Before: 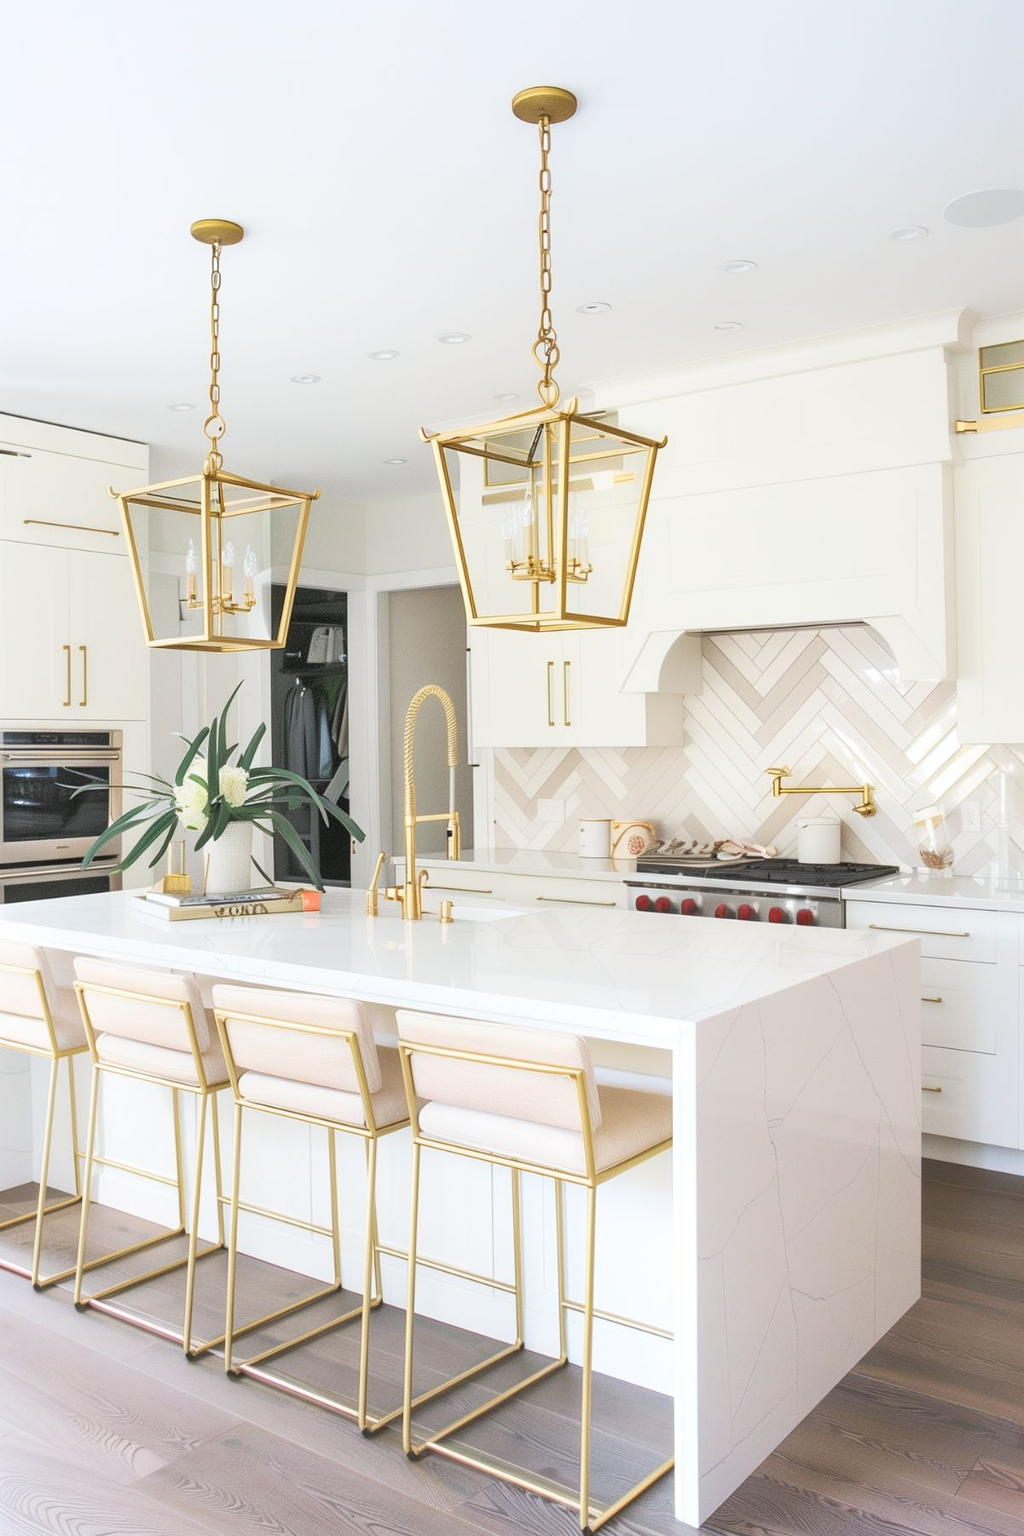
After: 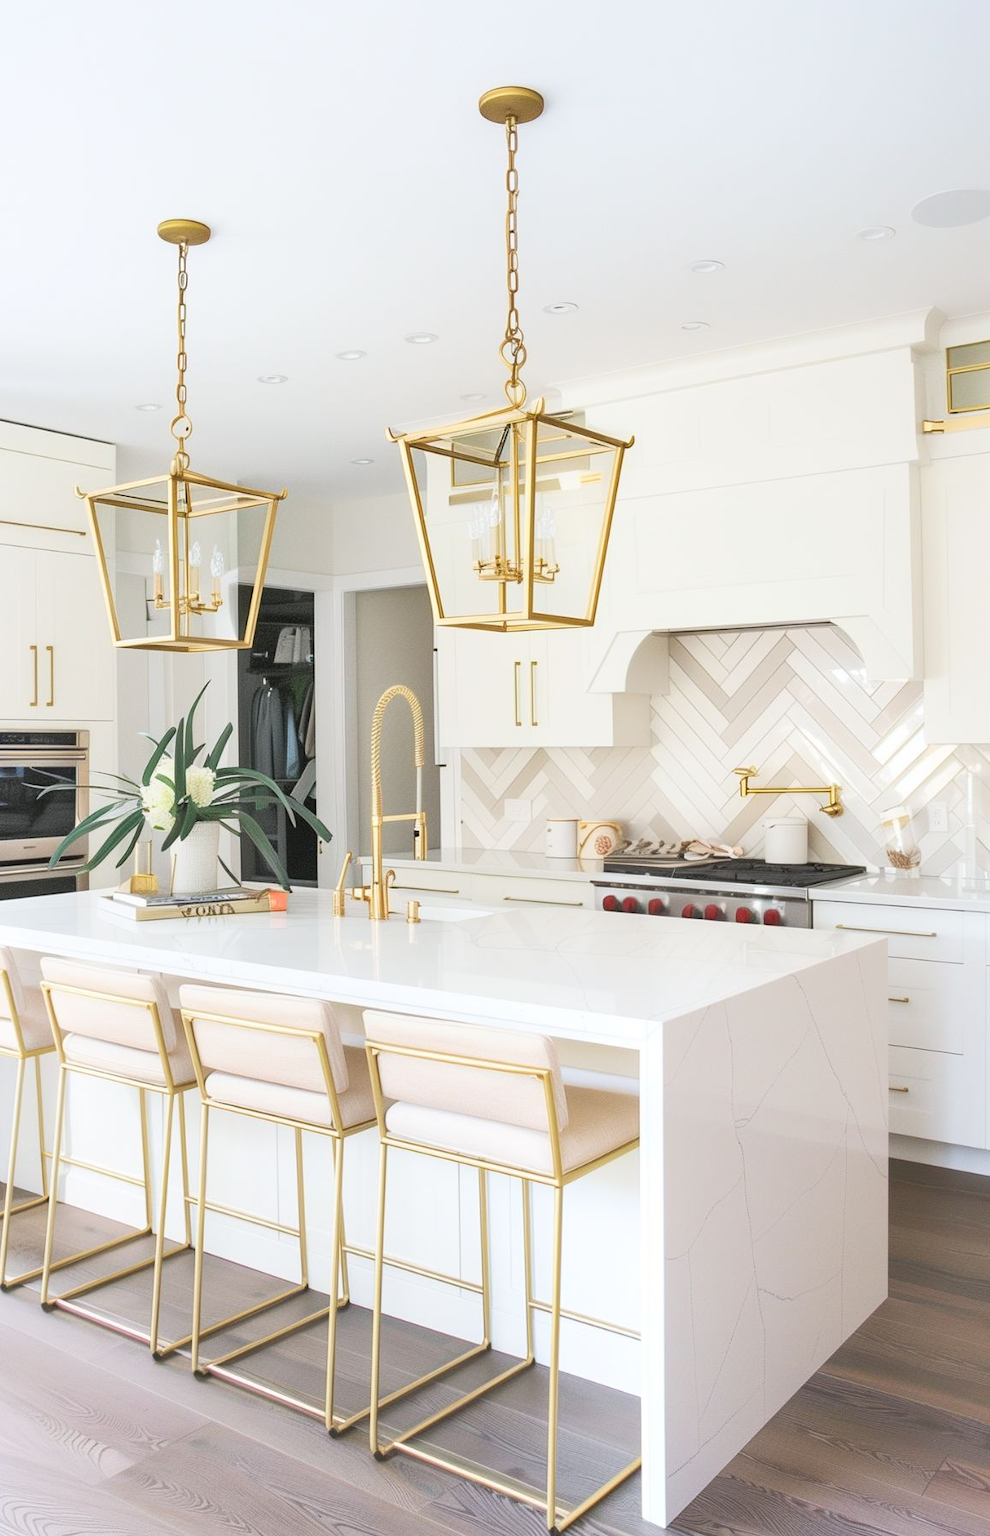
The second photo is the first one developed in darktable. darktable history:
crop and rotate: left 3.301%
